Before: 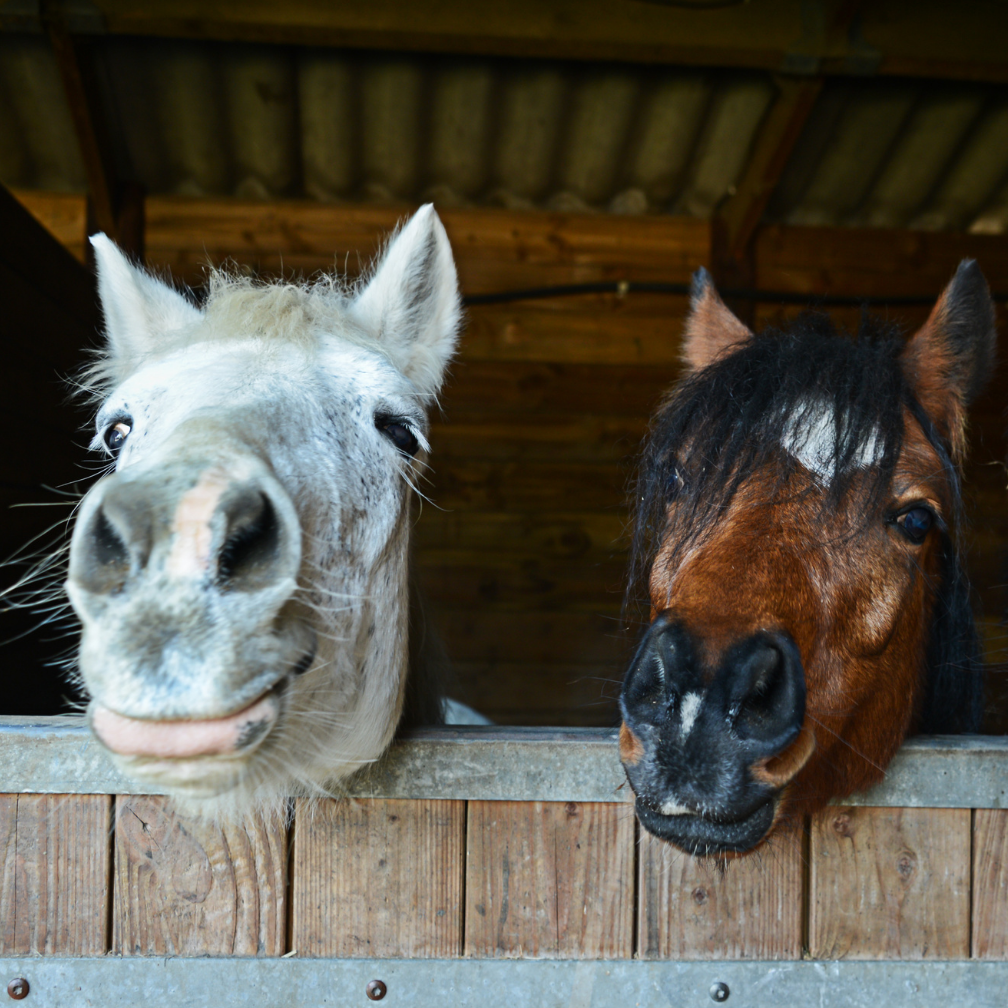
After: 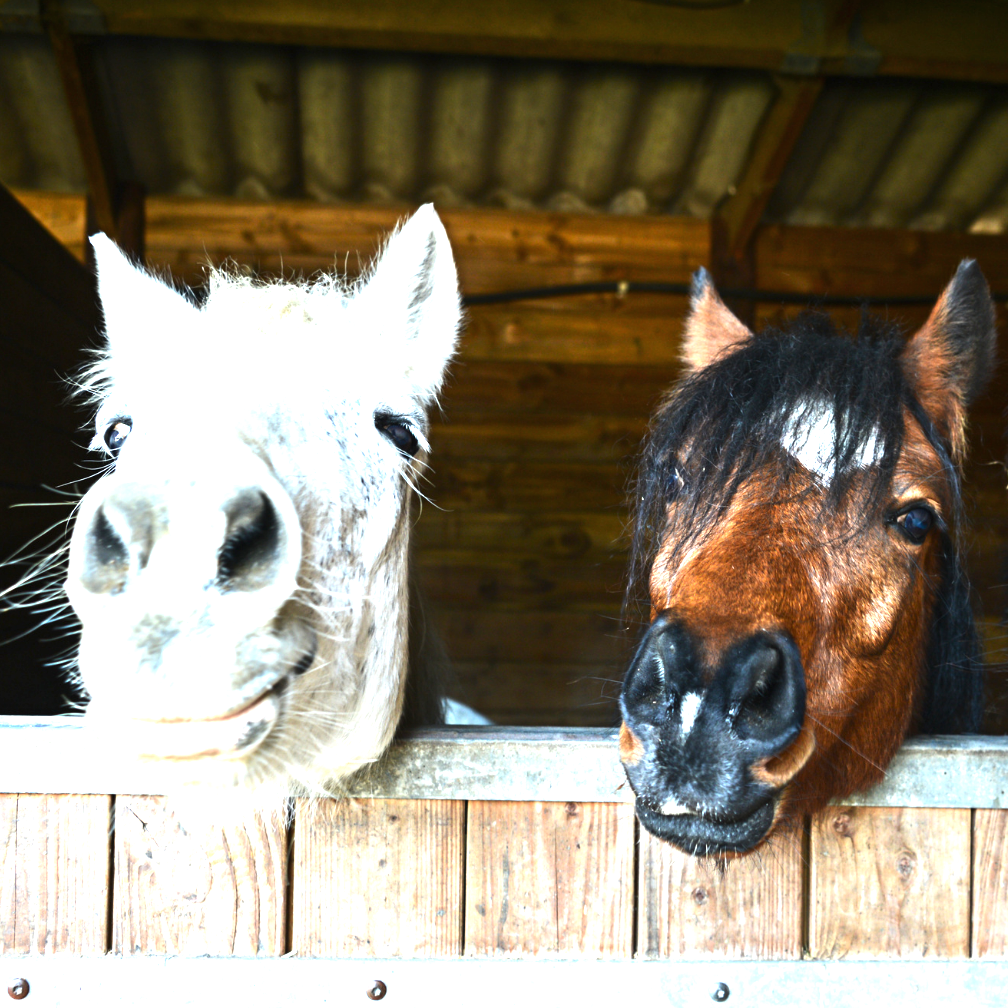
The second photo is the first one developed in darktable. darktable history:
tone equalizer: -8 EV -0.417 EV, -7 EV -0.389 EV, -6 EV -0.333 EV, -5 EV -0.222 EV, -3 EV 0.222 EV, -2 EV 0.333 EV, -1 EV 0.389 EV, +0 EV 0.417 EV, edges refinement/feathering 500, mask exposure compensation -1.57 EV, preserve details no
exposure: black level correction 0, exposure 1.45 EV, compensate exposure bias true, compensate highlight preservation false
